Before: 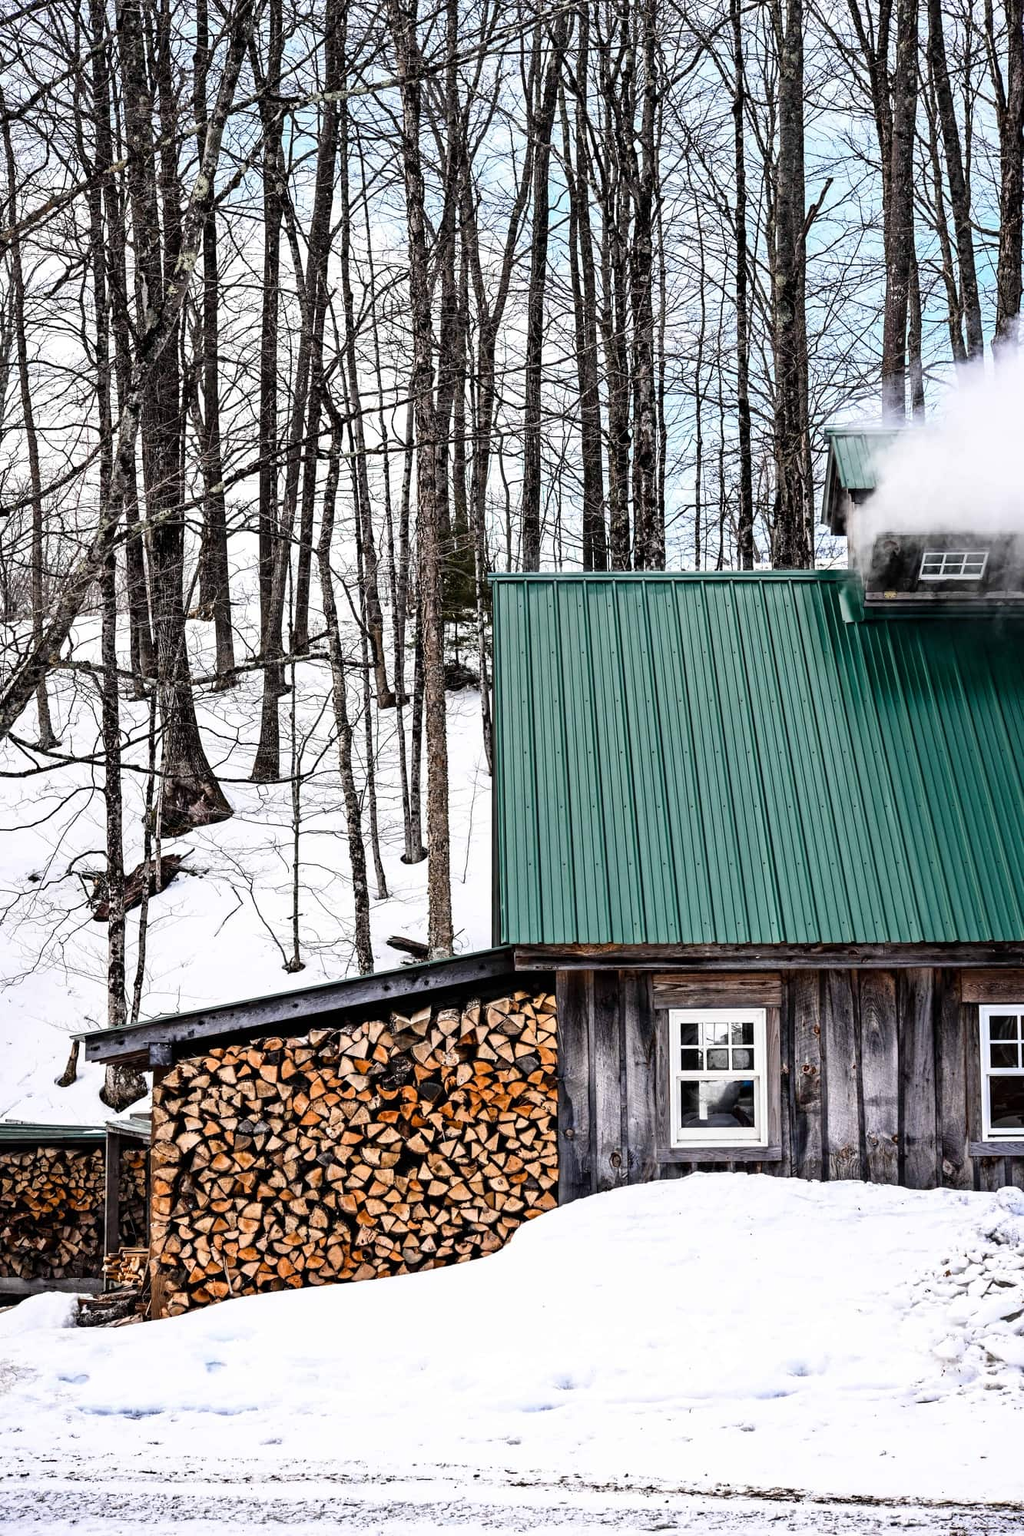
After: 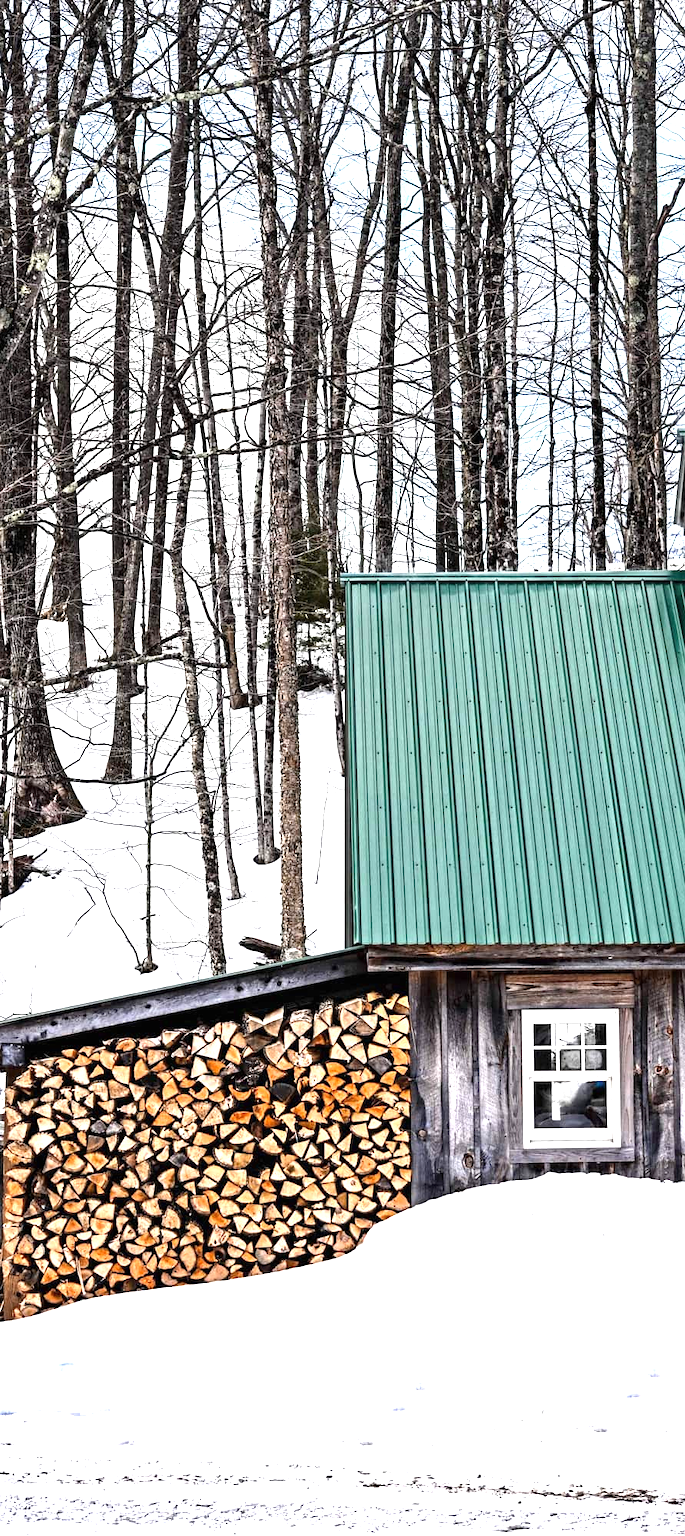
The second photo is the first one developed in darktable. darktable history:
exposure: black level correction 0, exposure 0.892 EV, compensate highlight preservation false
tone equalizer: on, module defaults
crop and rotate: left 14.45%, right 18.6%
